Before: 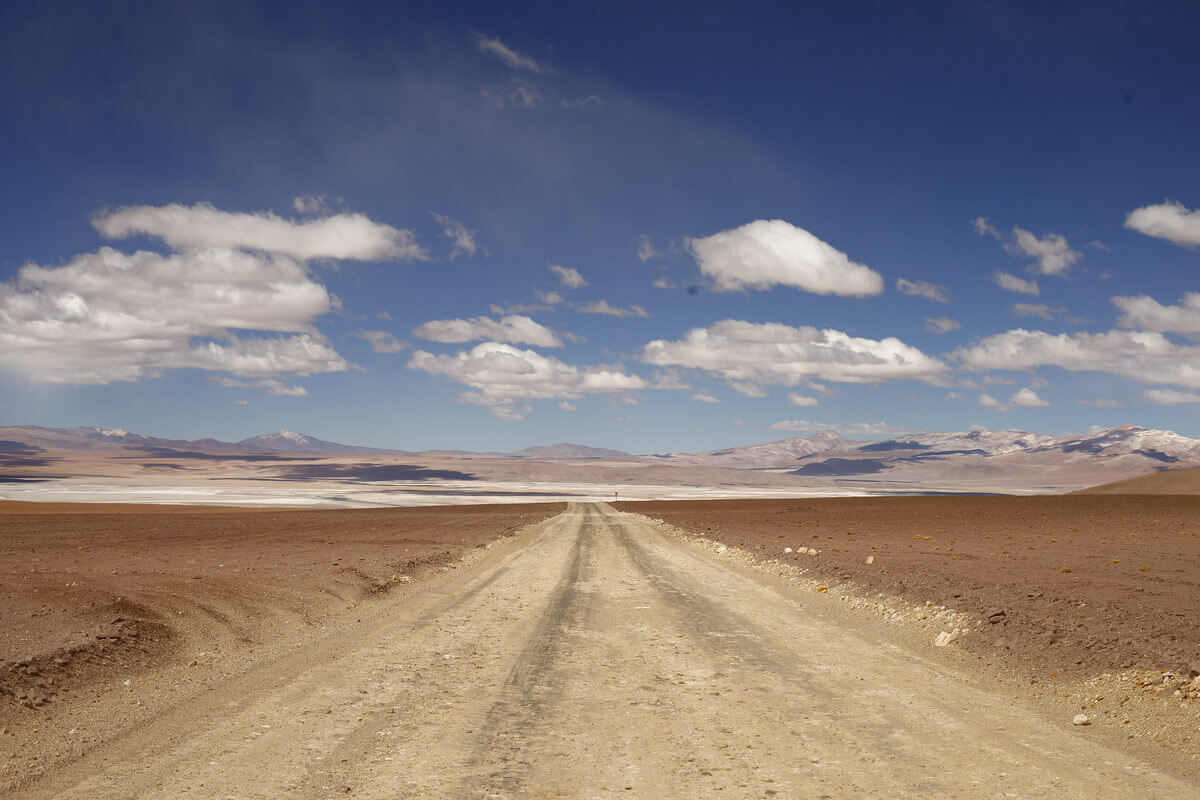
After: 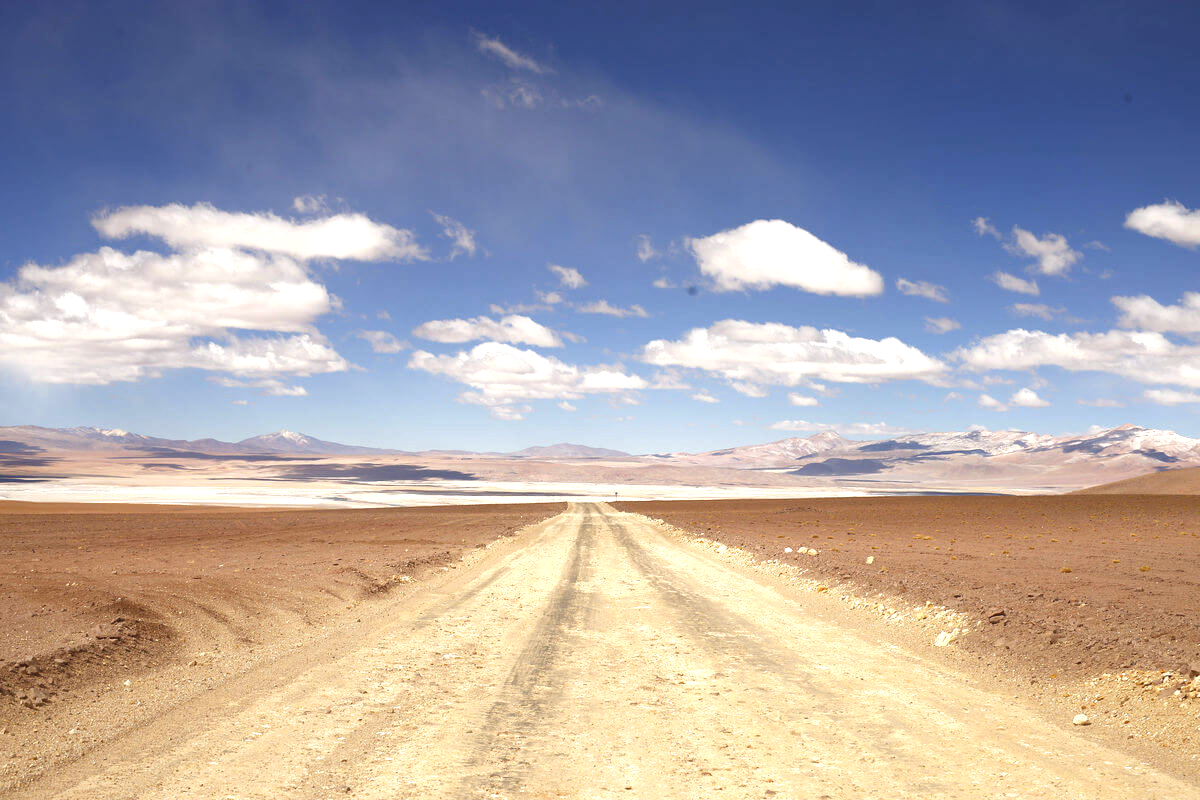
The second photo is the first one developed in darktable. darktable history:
exposure: black level correction 0, exposure 0.953 EV, compensate exposure bias true, compensate highlight preservation false
